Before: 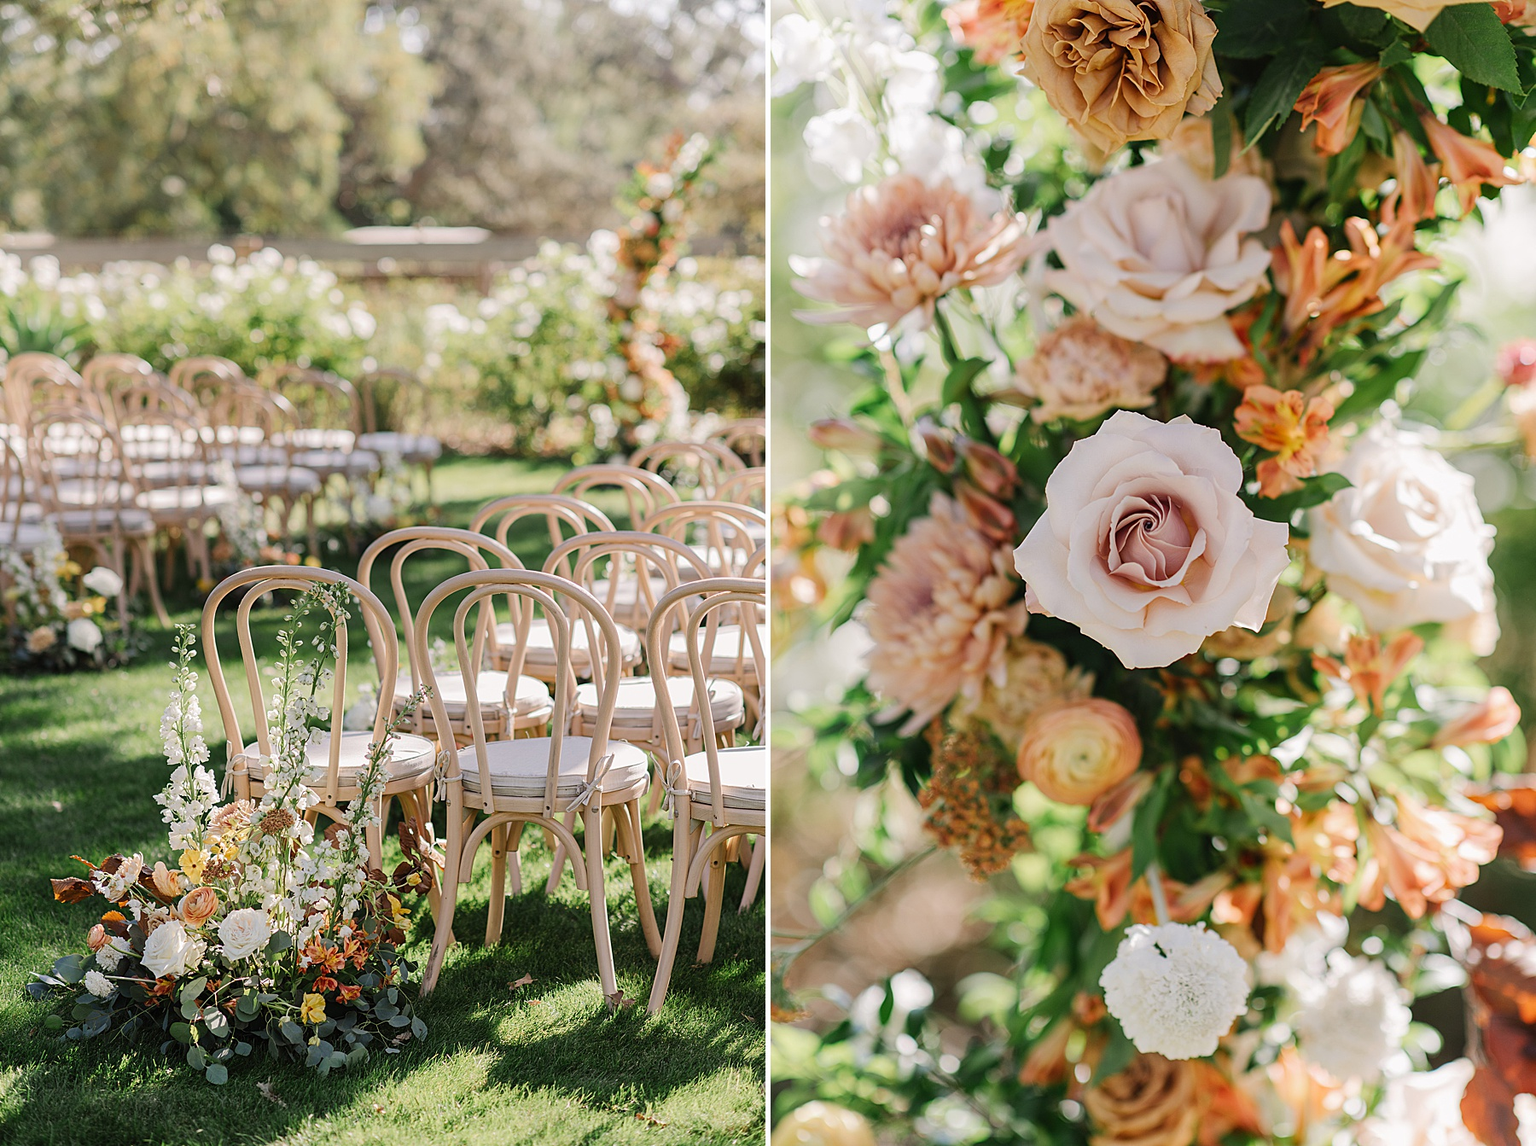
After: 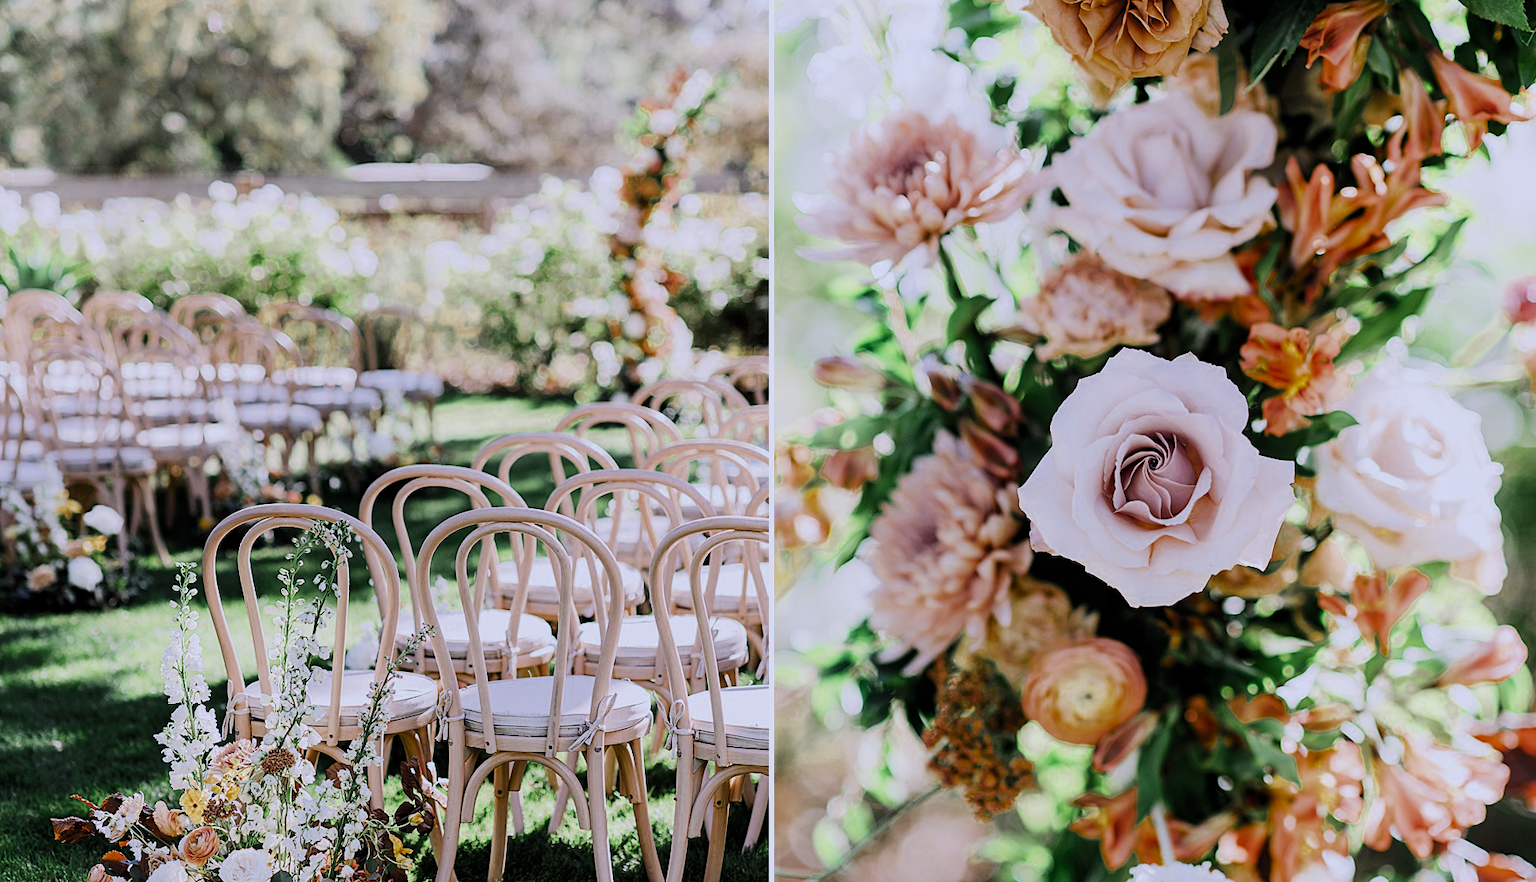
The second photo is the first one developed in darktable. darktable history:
exposure: black level correction 0.001, exposure -0.2 EV, compensate highlight preservation false
color zones: curves: ch0 [(0.11, 0.396) (0.195, 0.36) (0.25, 0.5) (0.303, 0.412) (0.357, 0.544) (0.75, 0.5) (0.967, 0.328)]; ch1 [(0, 0.468) (0.112, 0.512) (0.202, 0.6) (0.25, 0.5) (0.307, 0.352) (0.357, 0.544) (0.75, 0.5) (0.963, 0.524)], mix 25.56%
tone equalizer: -8 EV -0.729 EV, -7 EV -0.728 EV, -6 EV -0.569 EV, -5 EV -0.408 EV, -3 EV 0.372 EV, -2 EV 0.6 EV, -1 EV 0.674 EV, +0 EV 0.765 EV, edges refinement/feathering 500, mask exposure compensation -1.57 EV, preserve details no
crop: top 5.649%, bottom 17.631%
shadows and highlights: shadows 62.02, white point adjustment 0.415, highlights -34.47, compress 83.47%
color calibration: illuminant custom, x 0.373, y 0.388, temperature 4254.44 K
filmic rgb: middle gray luminance 29.03%, black relative exposure -10.29 EV, white relative exposure 5.49 EV, threshold 2.96 EV, target black luminance 0%, hardness 3.96, latitude 1.44%, contrast 1.123, highlights saturation mix 6.4%, shadows ↔ highlights balance 14.89%, enable highlight reconstruction true
